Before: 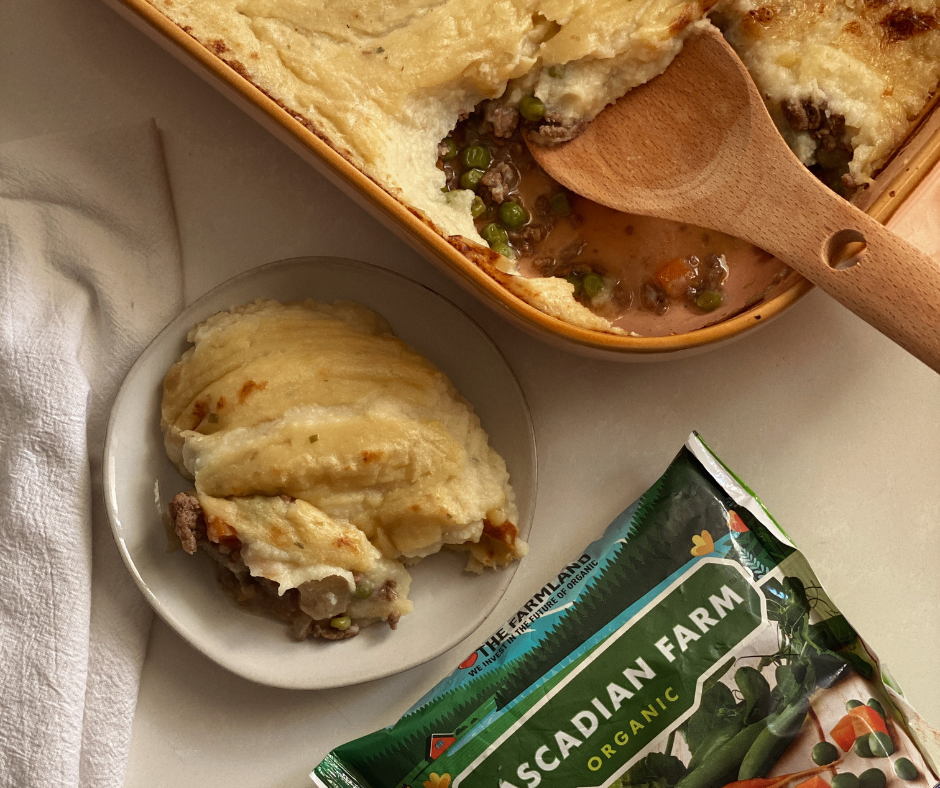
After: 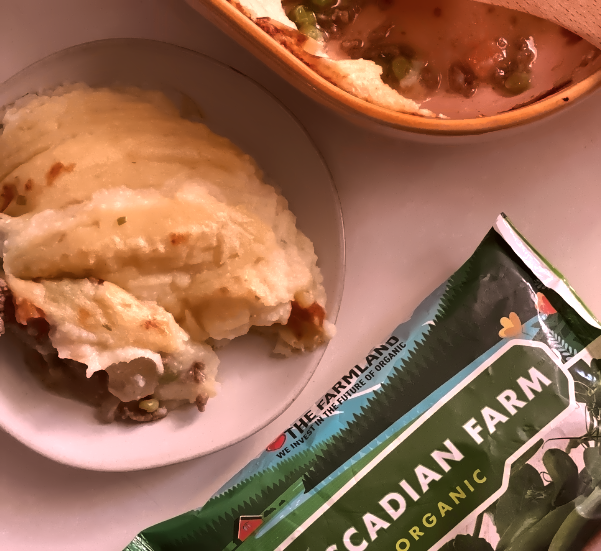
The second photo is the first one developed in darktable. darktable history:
denoise (profiled): patch size 2, strength 4, preserve shadows 1.02, bias correction -0.395, scattering 0.3, a [0, 0, 0]
exposure: exposure 0.05 EV
tone equalizer: -8 EV 0.02 EV, -7 EV 0.137 EV, -6 EV 0.249 EV, -5 EV 0.199 EV, -4 EV 0.104 EV, -3 EV 0.307 EV, -2 EV 0.428 EV, -1 EV 0.391 EV, +0 EV 0.398 EV, mask contrast compensation 0.05 EV
color equalizer: on, module defaults
color correction: highlights a* 19.89, highlights b* -8.27, shadows a* 2.46, shadows b* 1.79
crop: left 20.514%, top 27.742%, right 15.488%, bottom 2.286%
